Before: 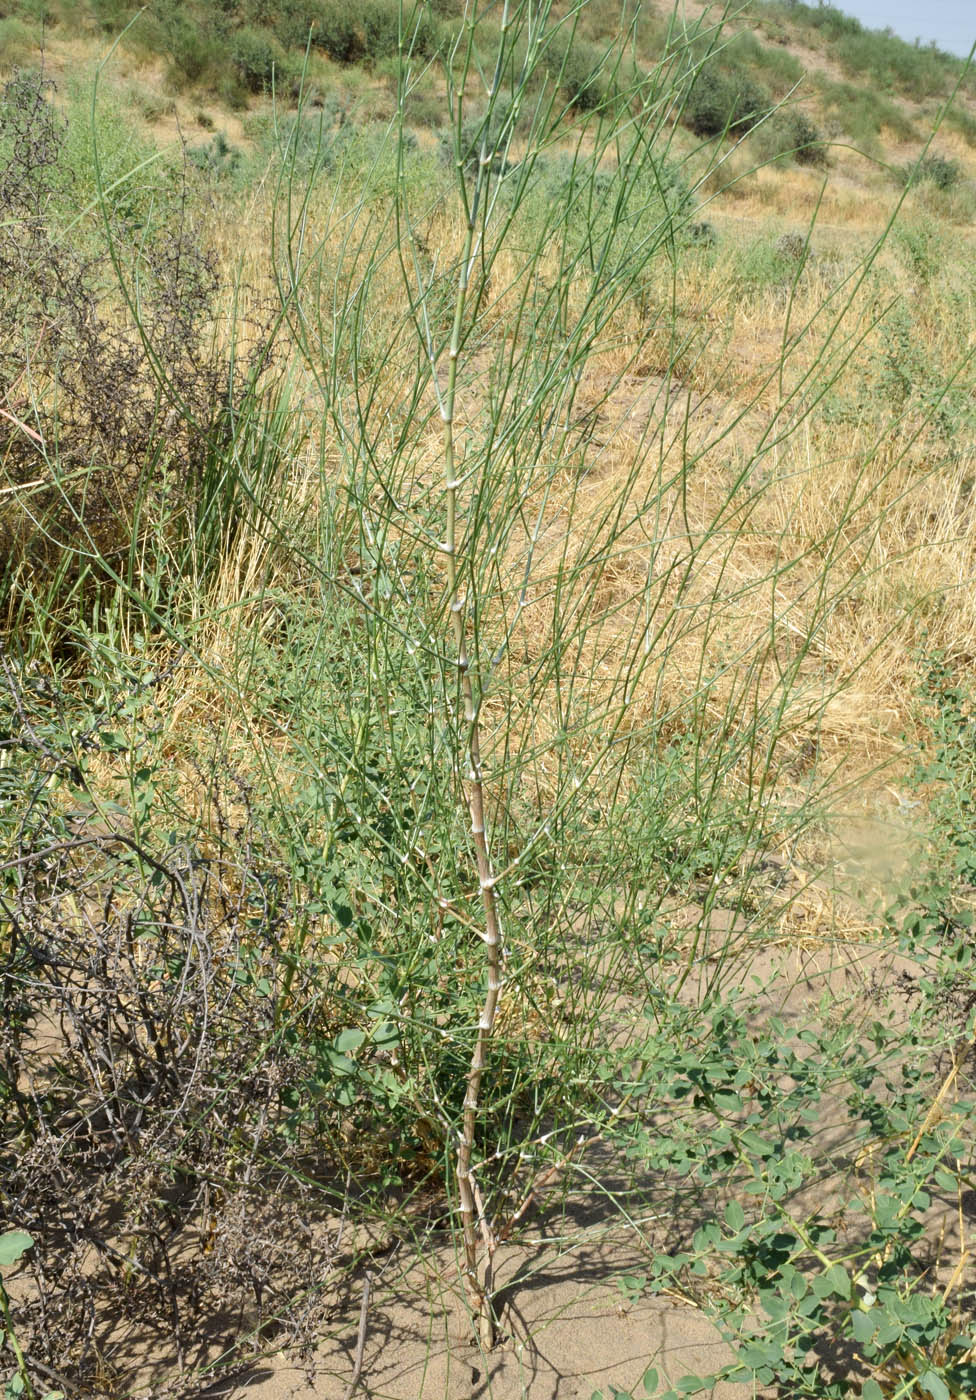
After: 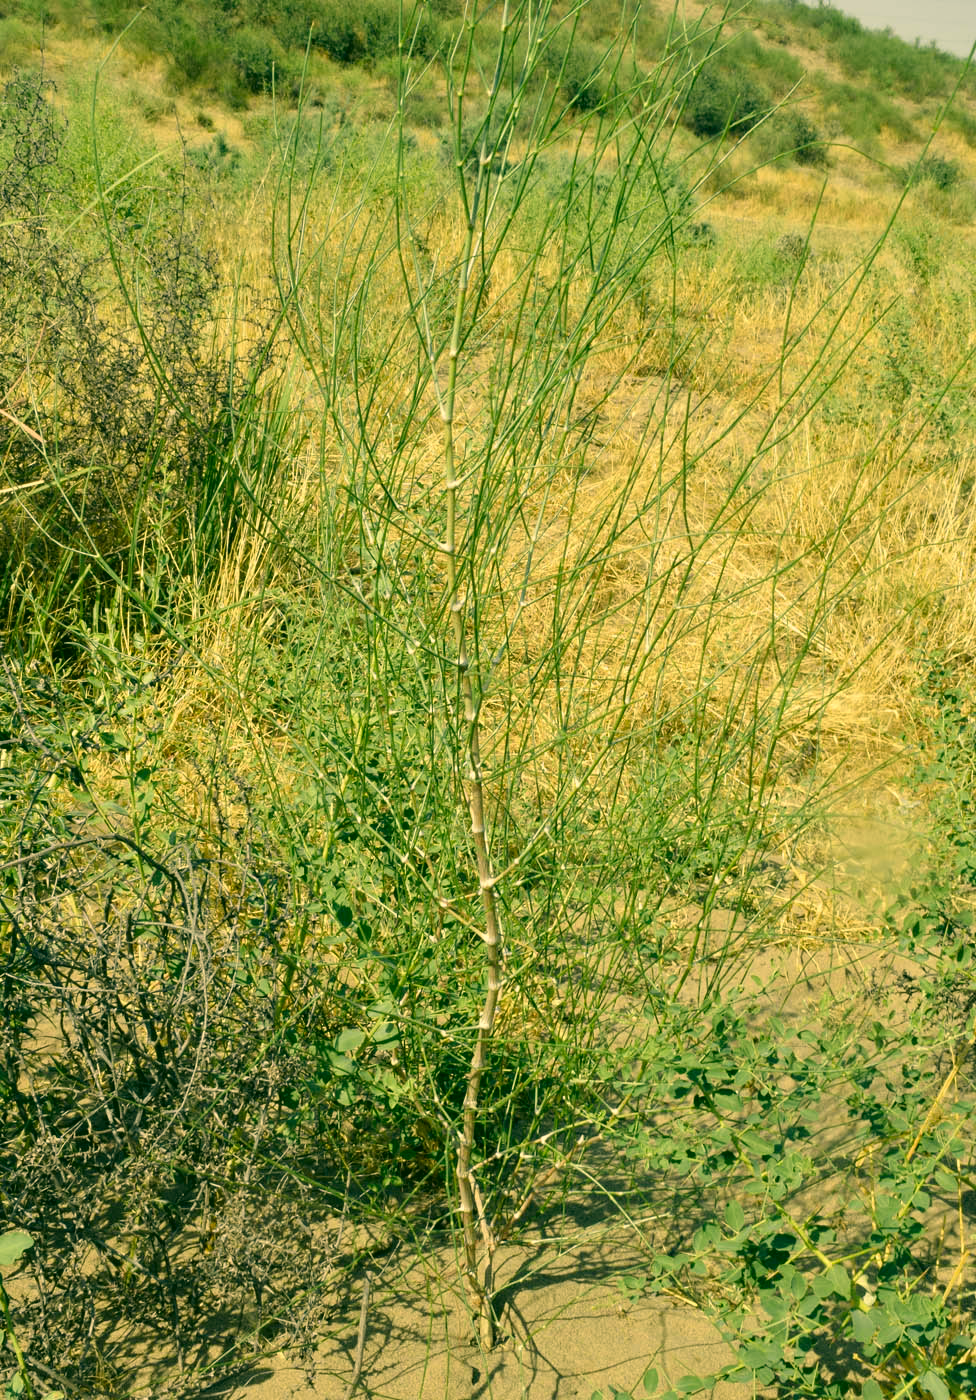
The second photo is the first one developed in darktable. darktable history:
color correction: highlights a* 5.66, highlights b* 32.86, shadows a* -25.13, shadows b* 3.75
